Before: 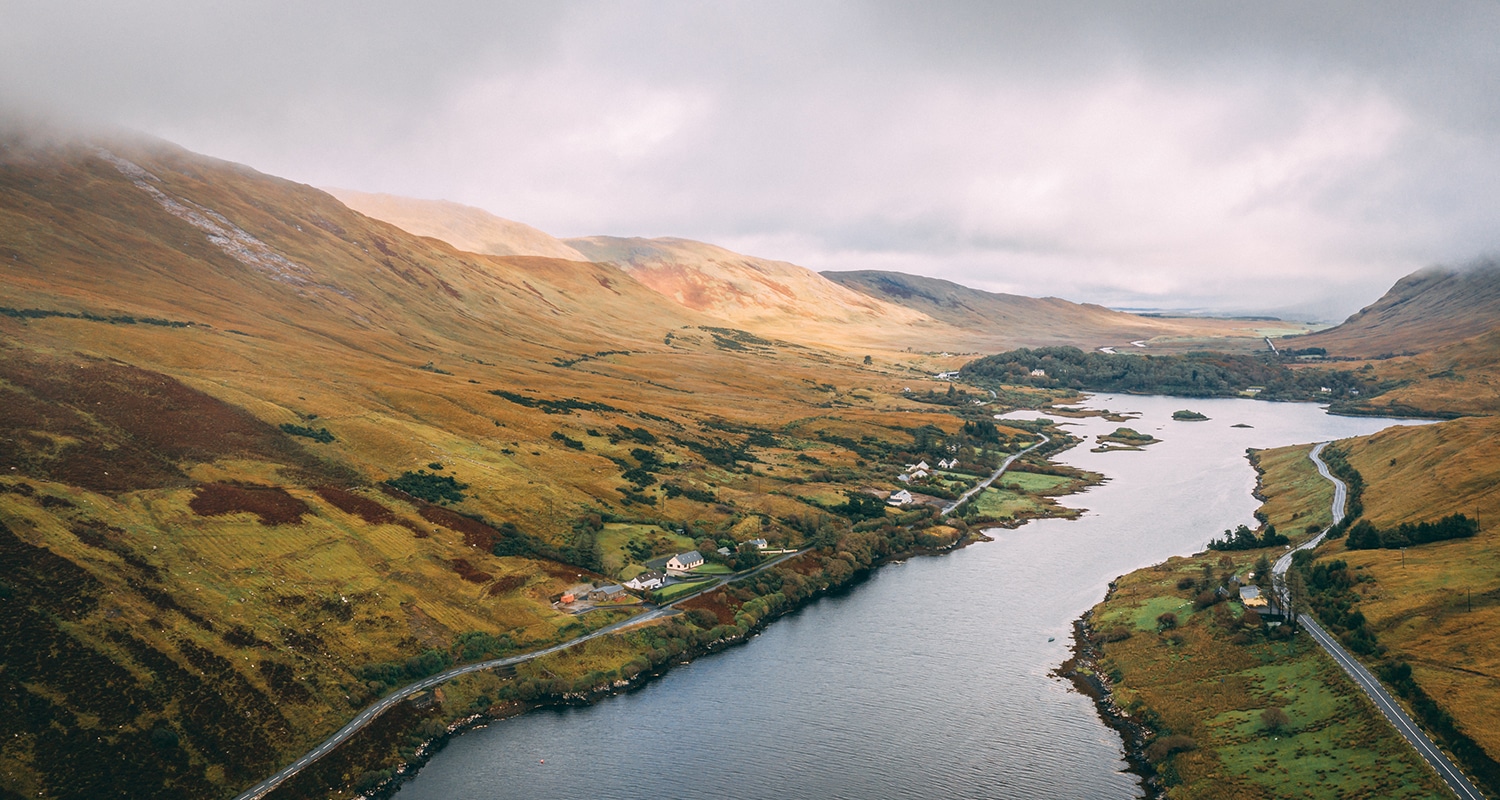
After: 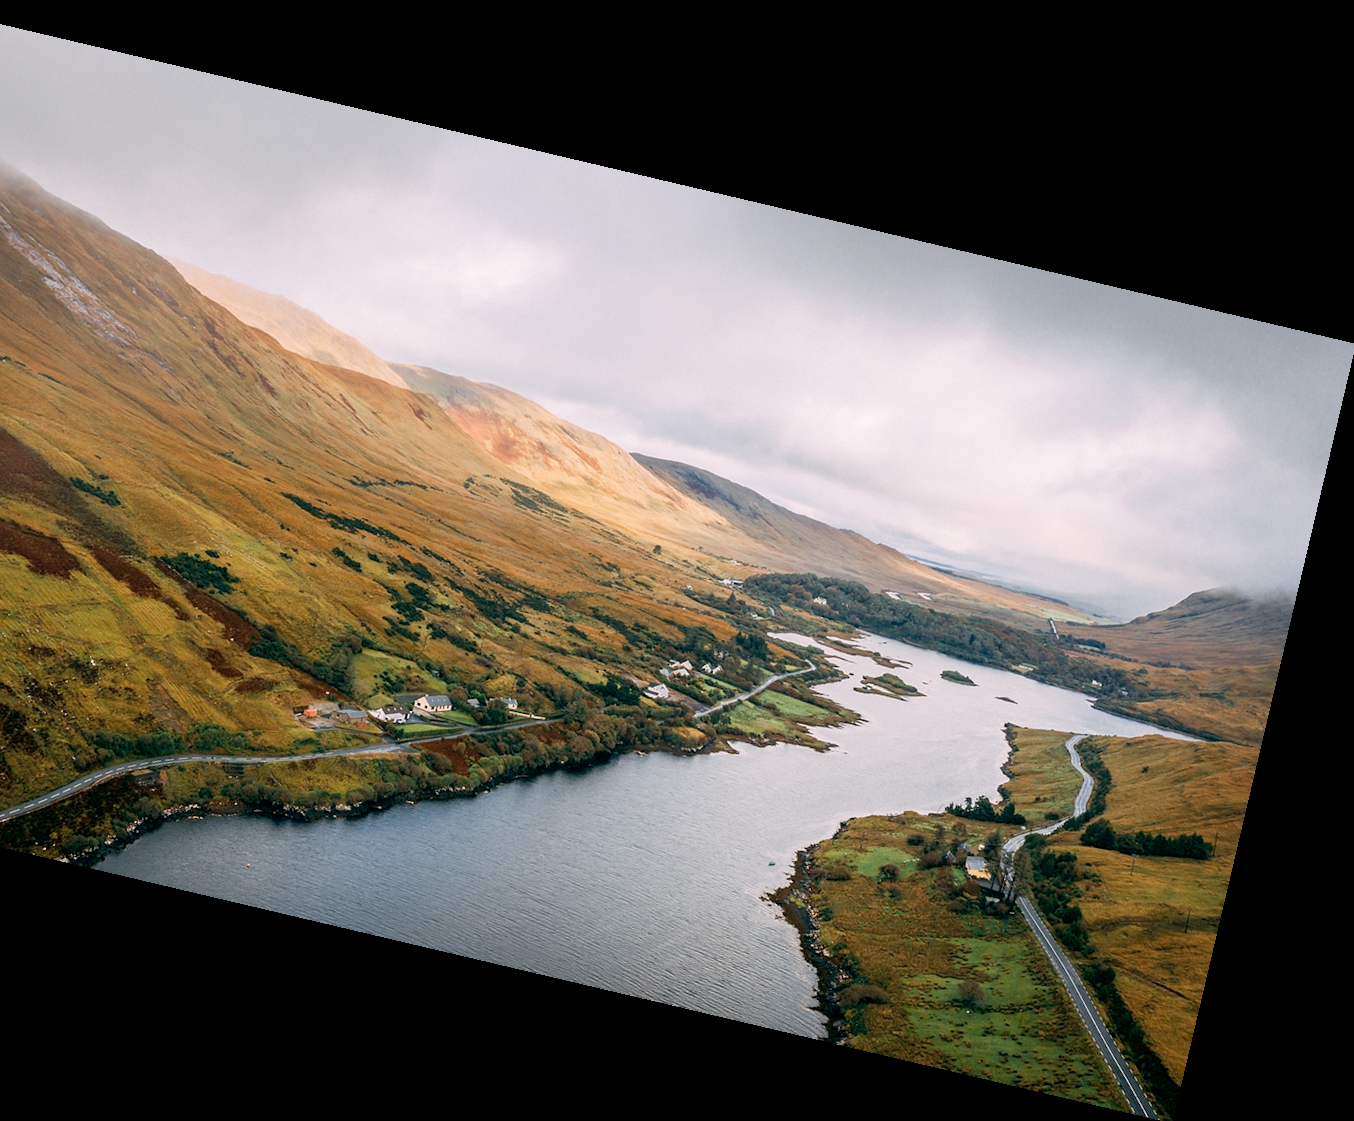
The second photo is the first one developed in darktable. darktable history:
rotate and perspective: rotation 13.27°, automatic cropping off
exposure: black level correction 0.01, exposure 0.011 EV, compensate highlight preservation false
crop: left 17.582%, bottom 0.031%
